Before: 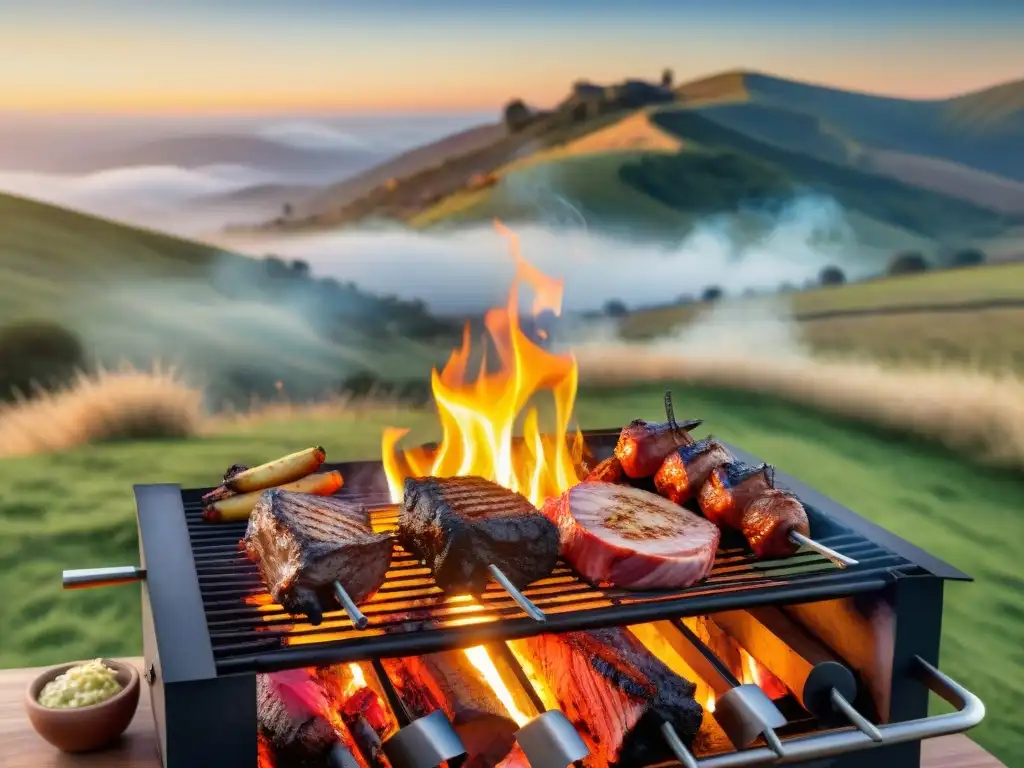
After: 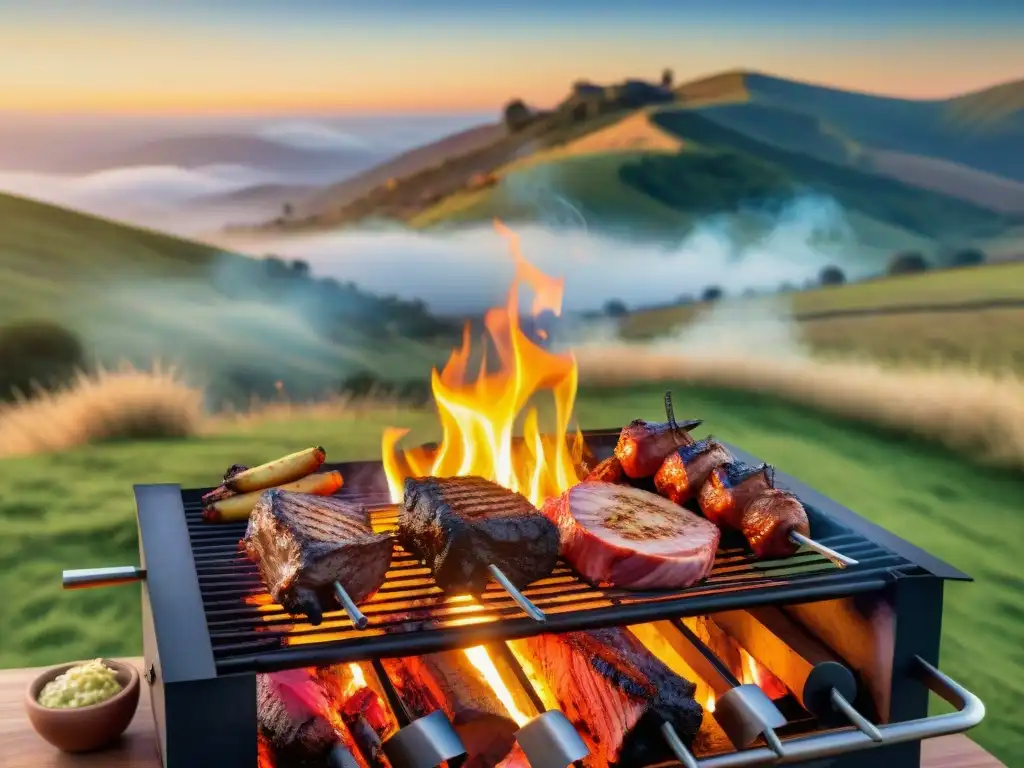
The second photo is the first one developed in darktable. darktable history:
exposure: exposure -0.057 EV, compensate highlight preservation false
velvia: on, module defaults
